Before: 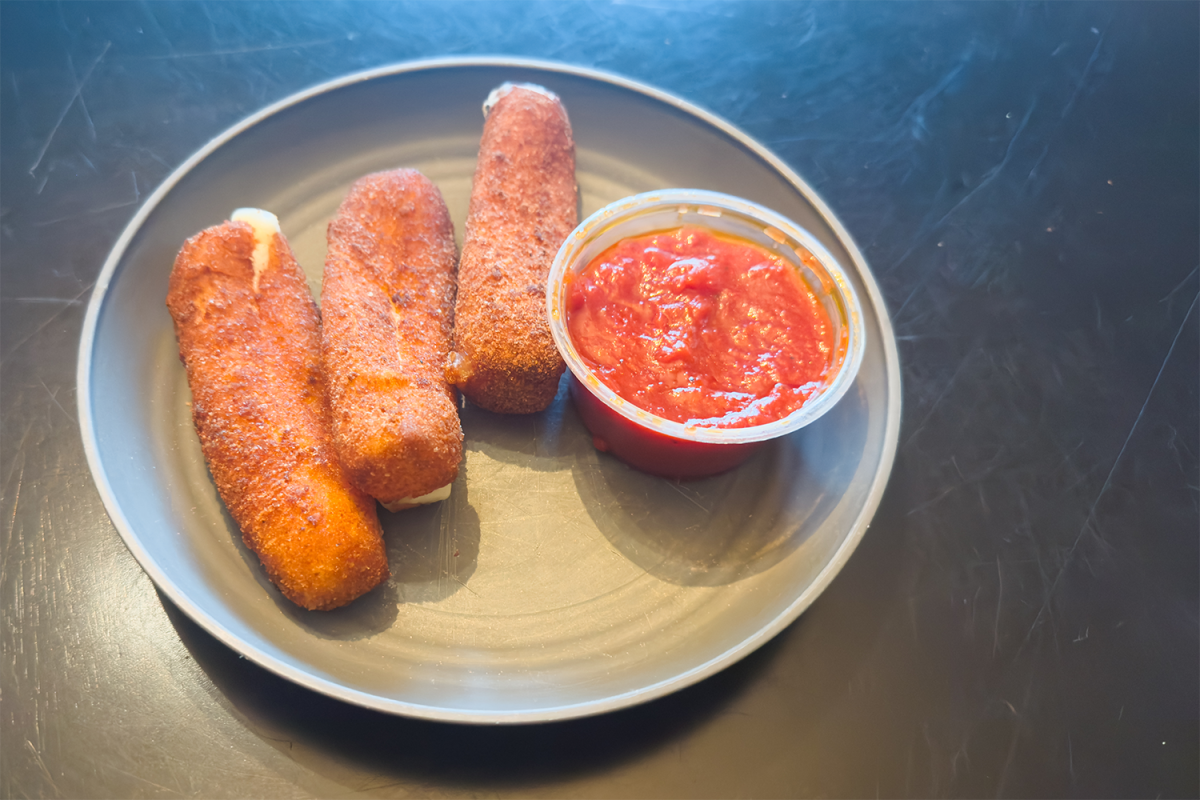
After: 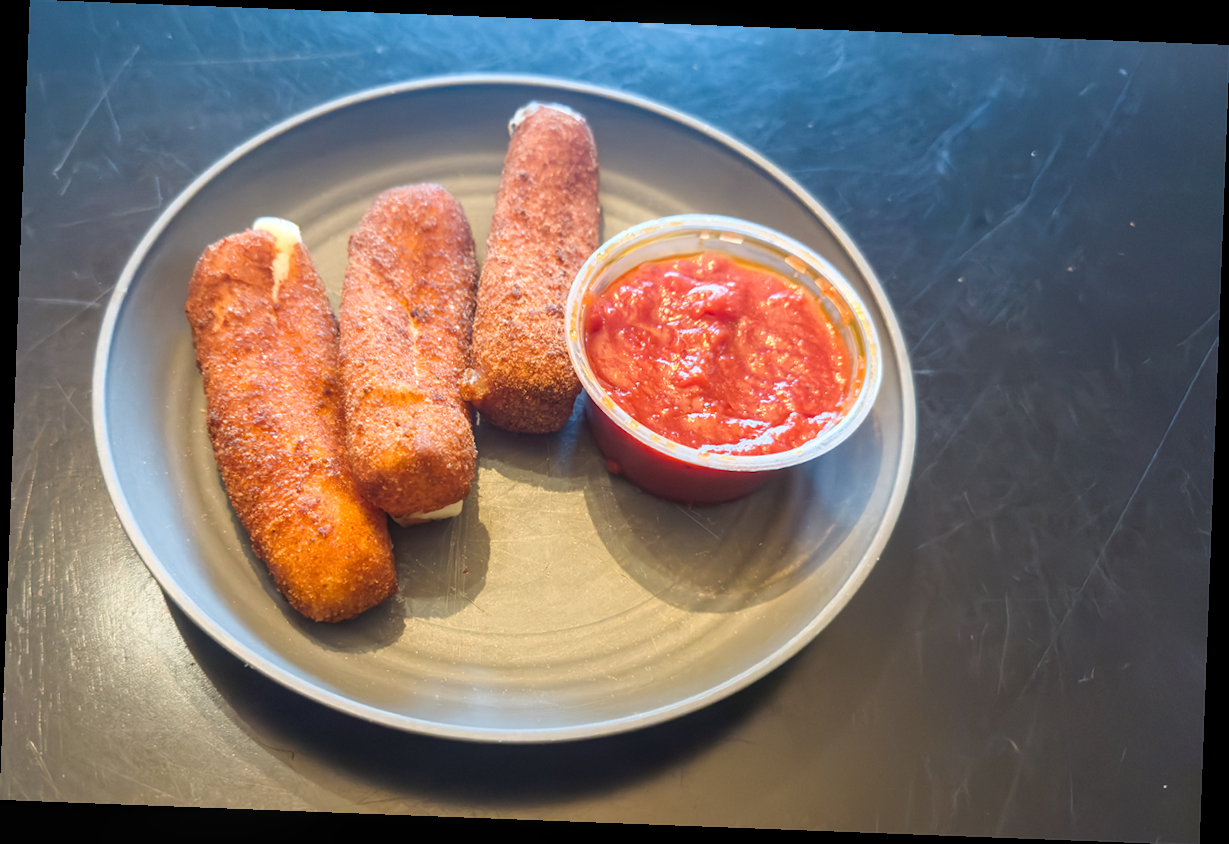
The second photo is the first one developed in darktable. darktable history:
rotate and perspective: rotation 2.17°, automatic cropping off
exposure: compensate exposure bias true, compensate highlight preservation false
local contrast: detail 130%
